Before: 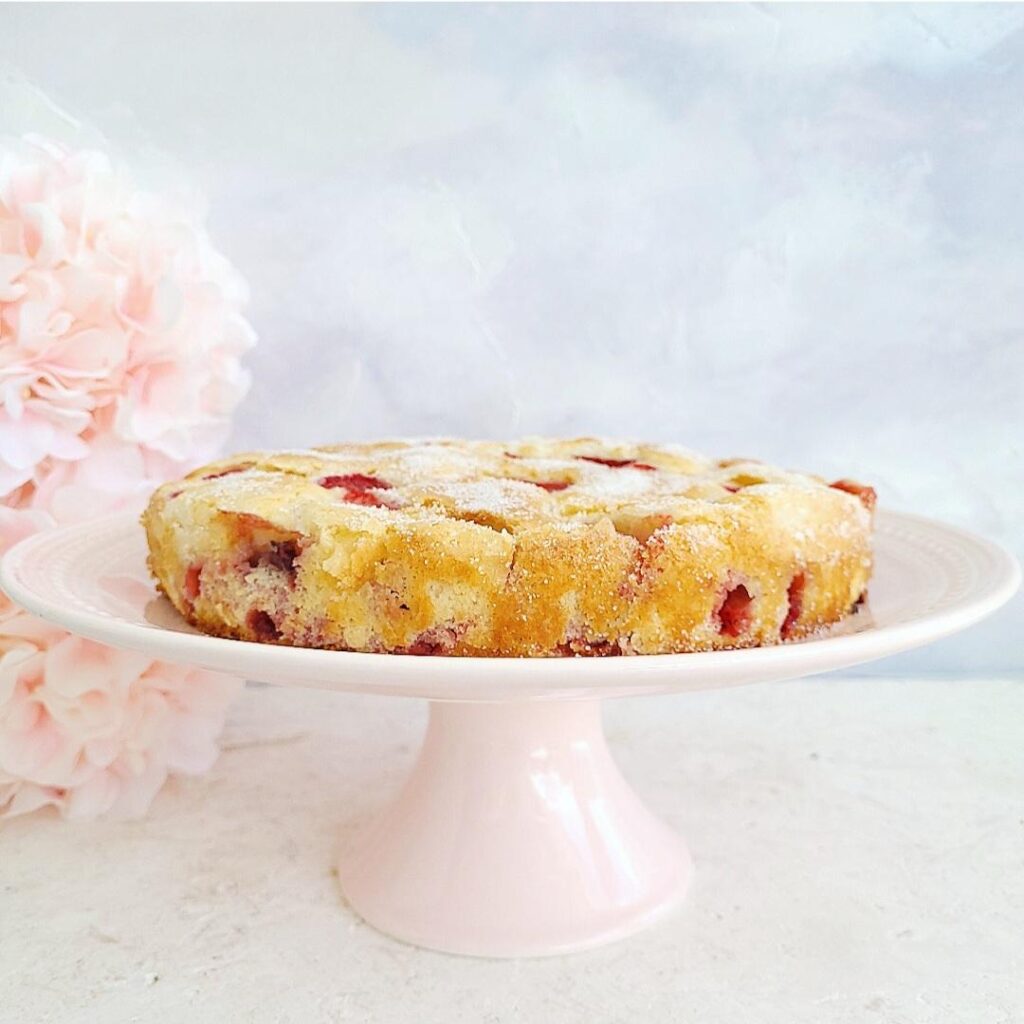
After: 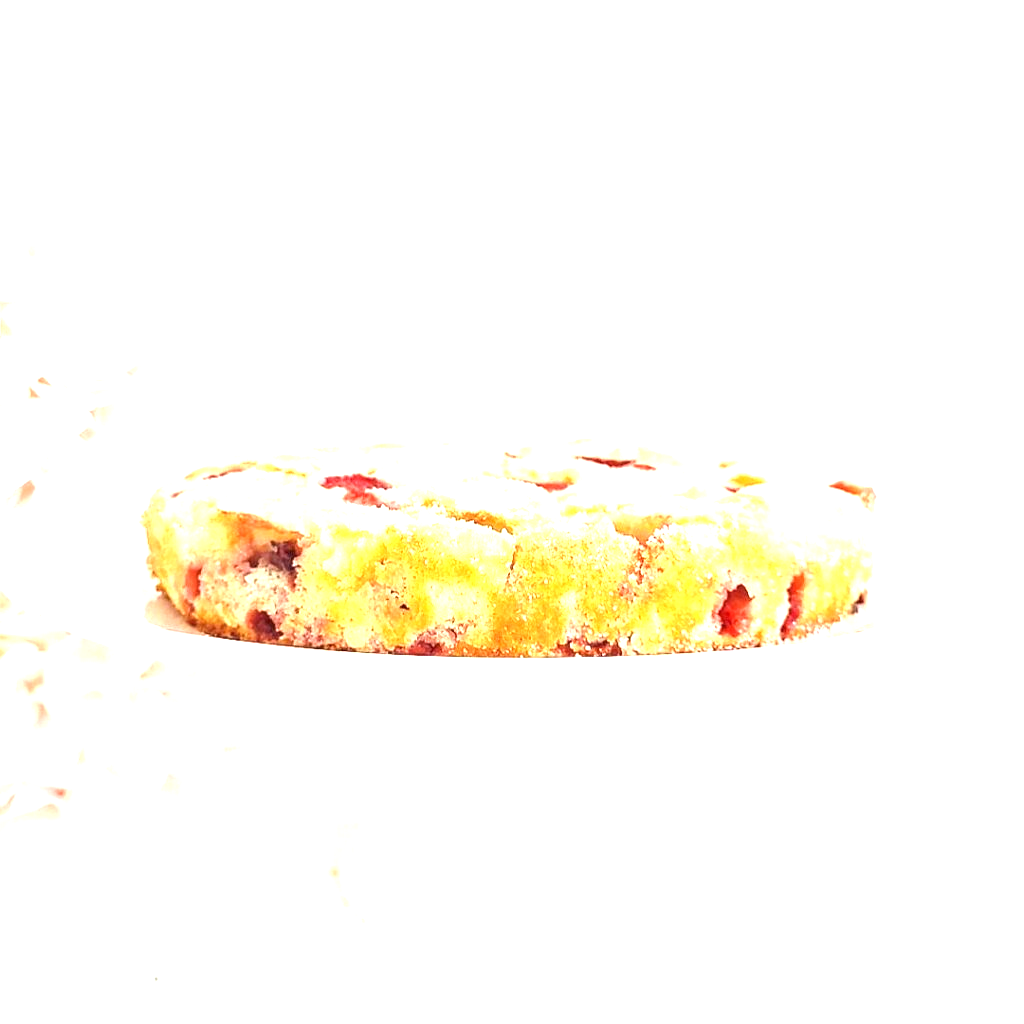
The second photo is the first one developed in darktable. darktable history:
exposure: black level correction 0, exposure 1.4 EV, compensate highlight preservation false
